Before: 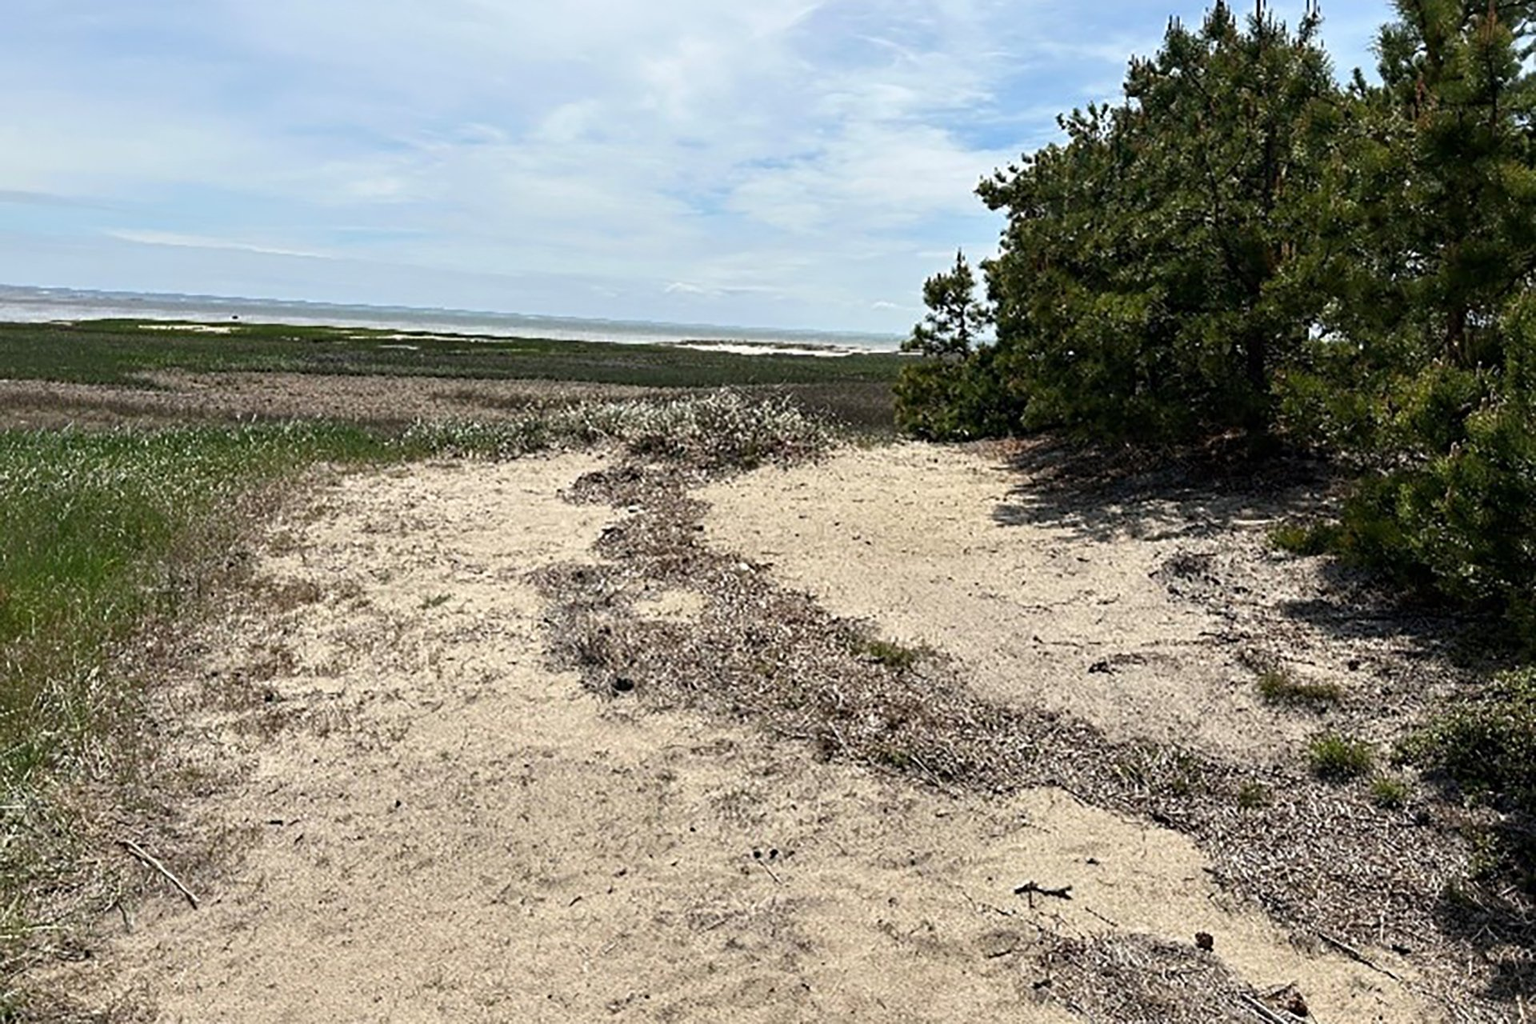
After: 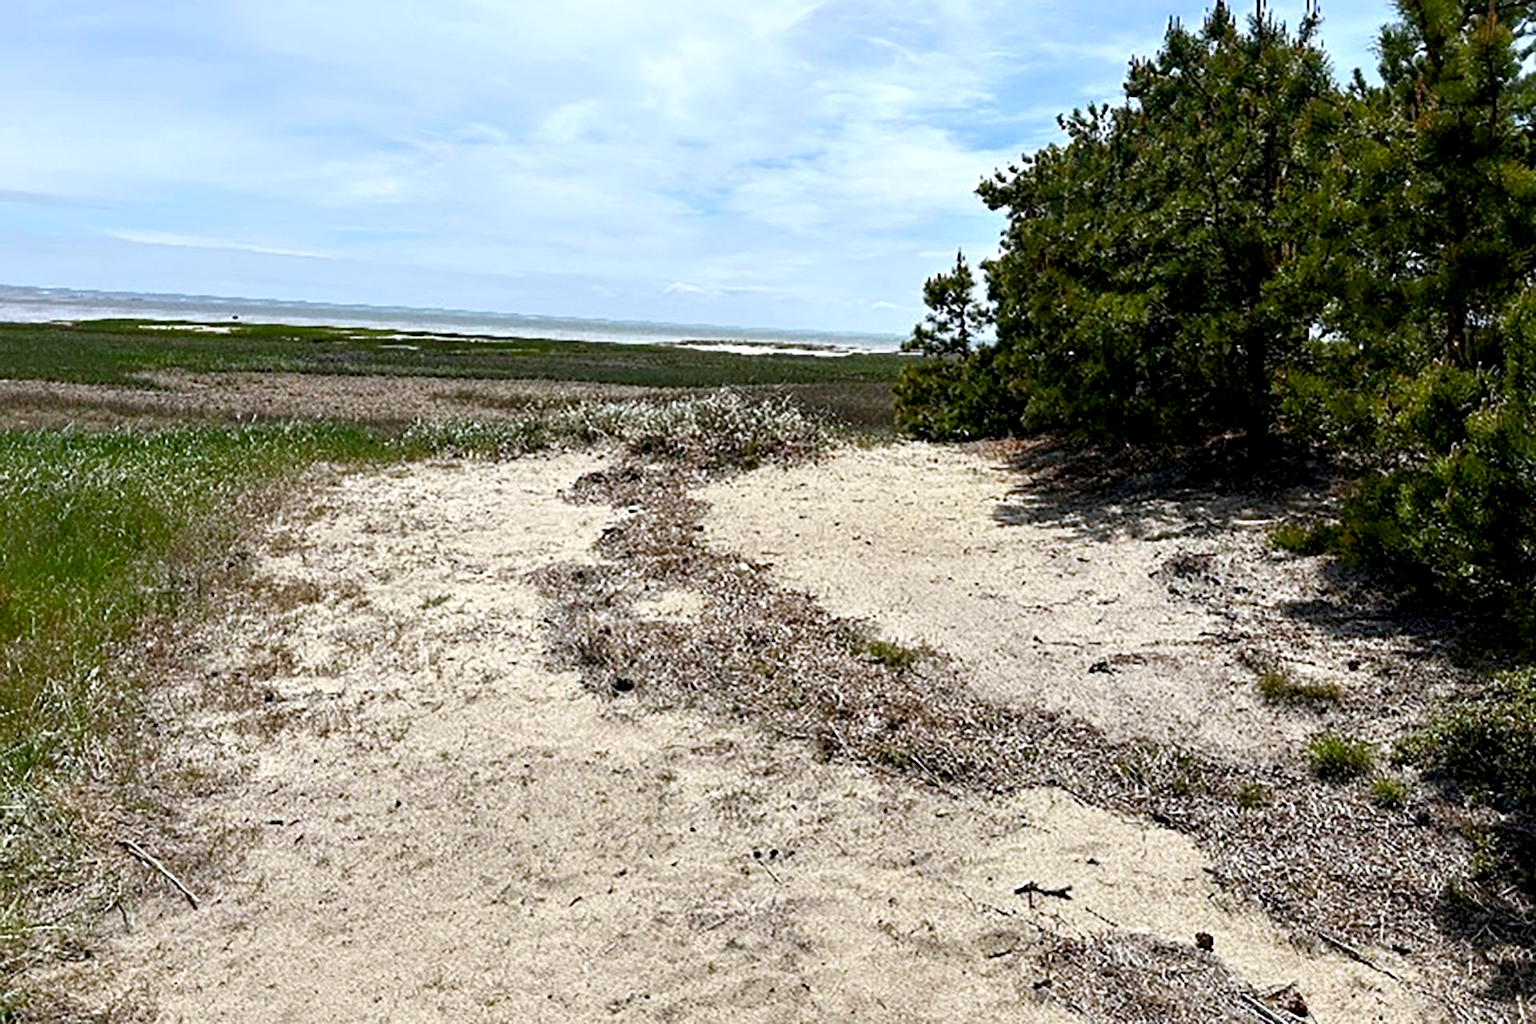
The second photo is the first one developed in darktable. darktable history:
color balance rgb: highlights gain › luminance 16.918%, highlights gain › chroma 2.964%, highlights gain › hue 258.19°, global offset › luminance -0.471%, perceptual saturation grading › global saturation 20%, perceptual saturation grading › highlights -24.924%, perceptual saturation grading › shadows 25.249%, perceptual brilliance grading › global brilliance 2.835%, perceptual brilliance grading › highlights -2.849%, perceptual brilliance grading › shadows 3.504%
